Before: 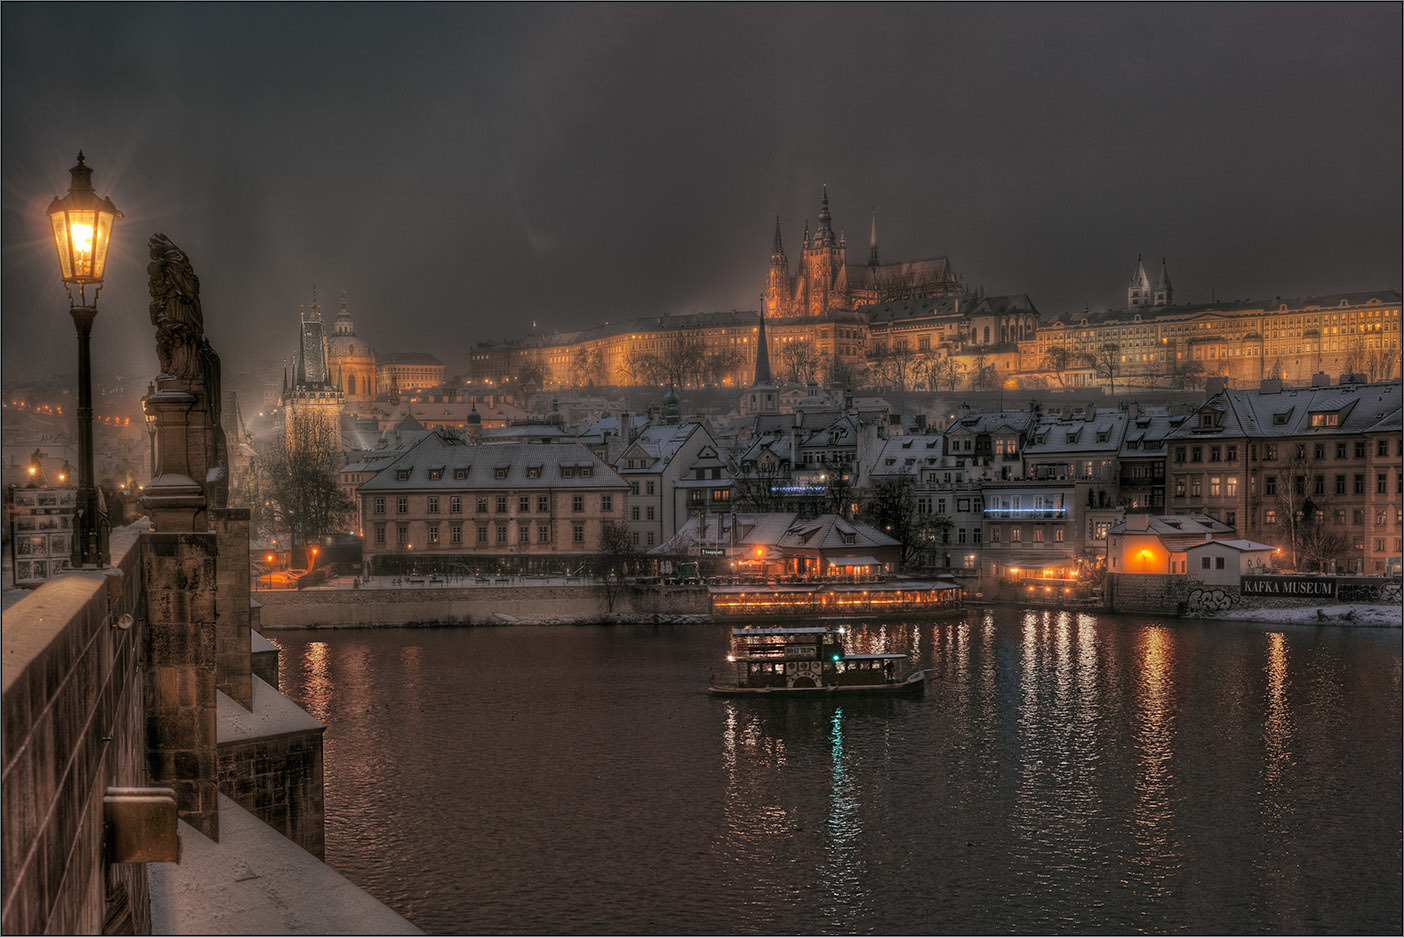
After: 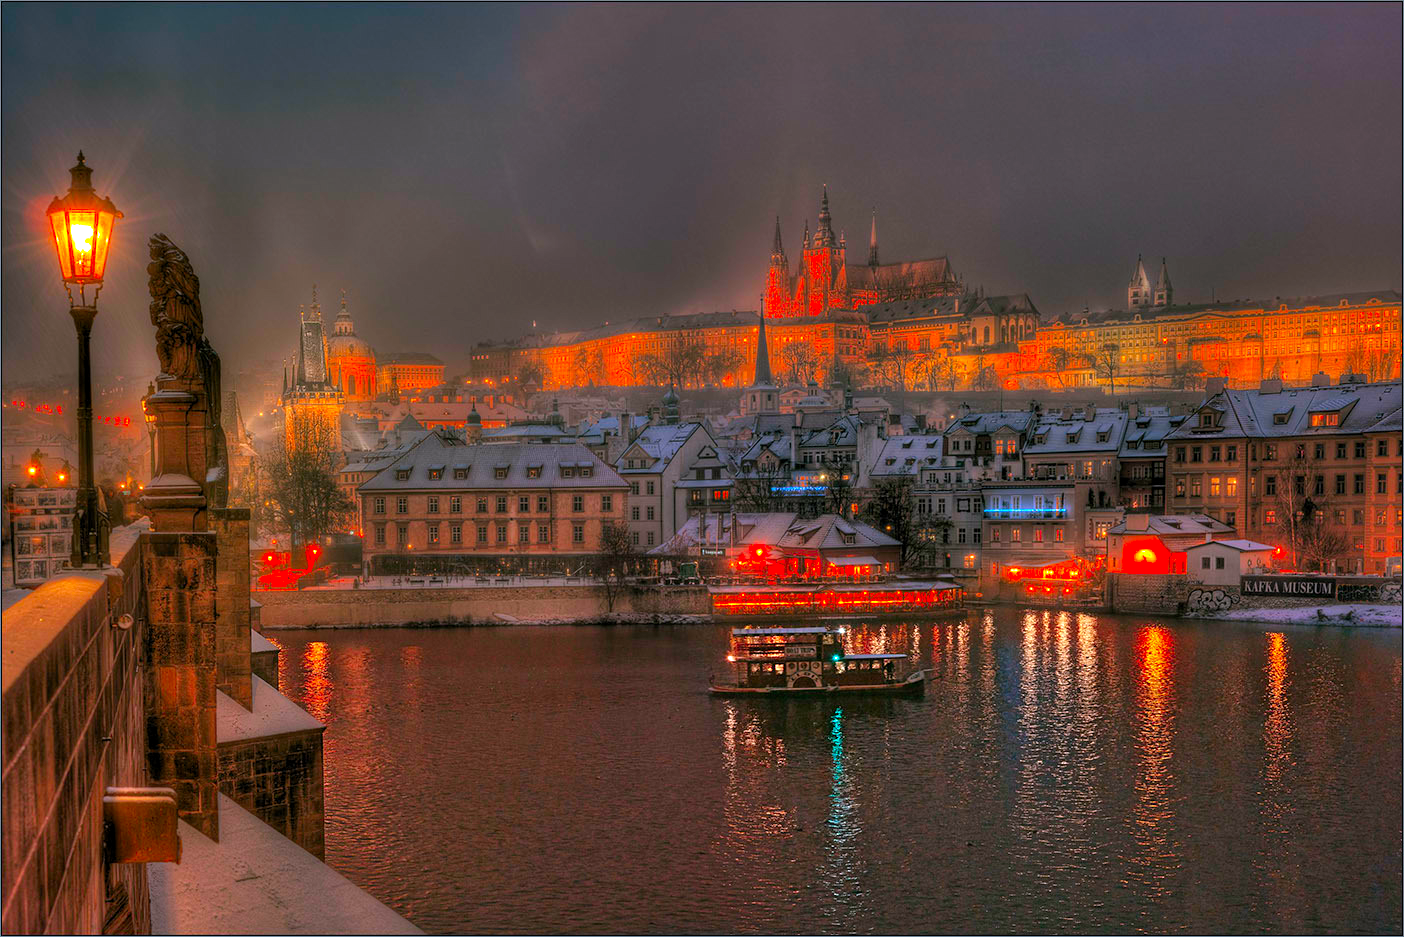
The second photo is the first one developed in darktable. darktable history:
tone equalizer: -8 EV -0.738 EV, -7 EV -0.69 EV, -6 EV -0.6 EV, -5 EV -0.374 EV, -3 EV 0.398 EV, -2 EV 0.6 EV, -1 EV 0.688 EV, +0 EV 0.762 EV, smoothing diameter 24.93%, edges refinement/feathering 6.74, preserve details guided filter
shadows and highlights: shadows 42.7, highlights 7.01
levels: levels [0.016, 0.5, 0.996]
color correction: highlights a* 1.62, highlights b* -1.89, saturation 2.49
